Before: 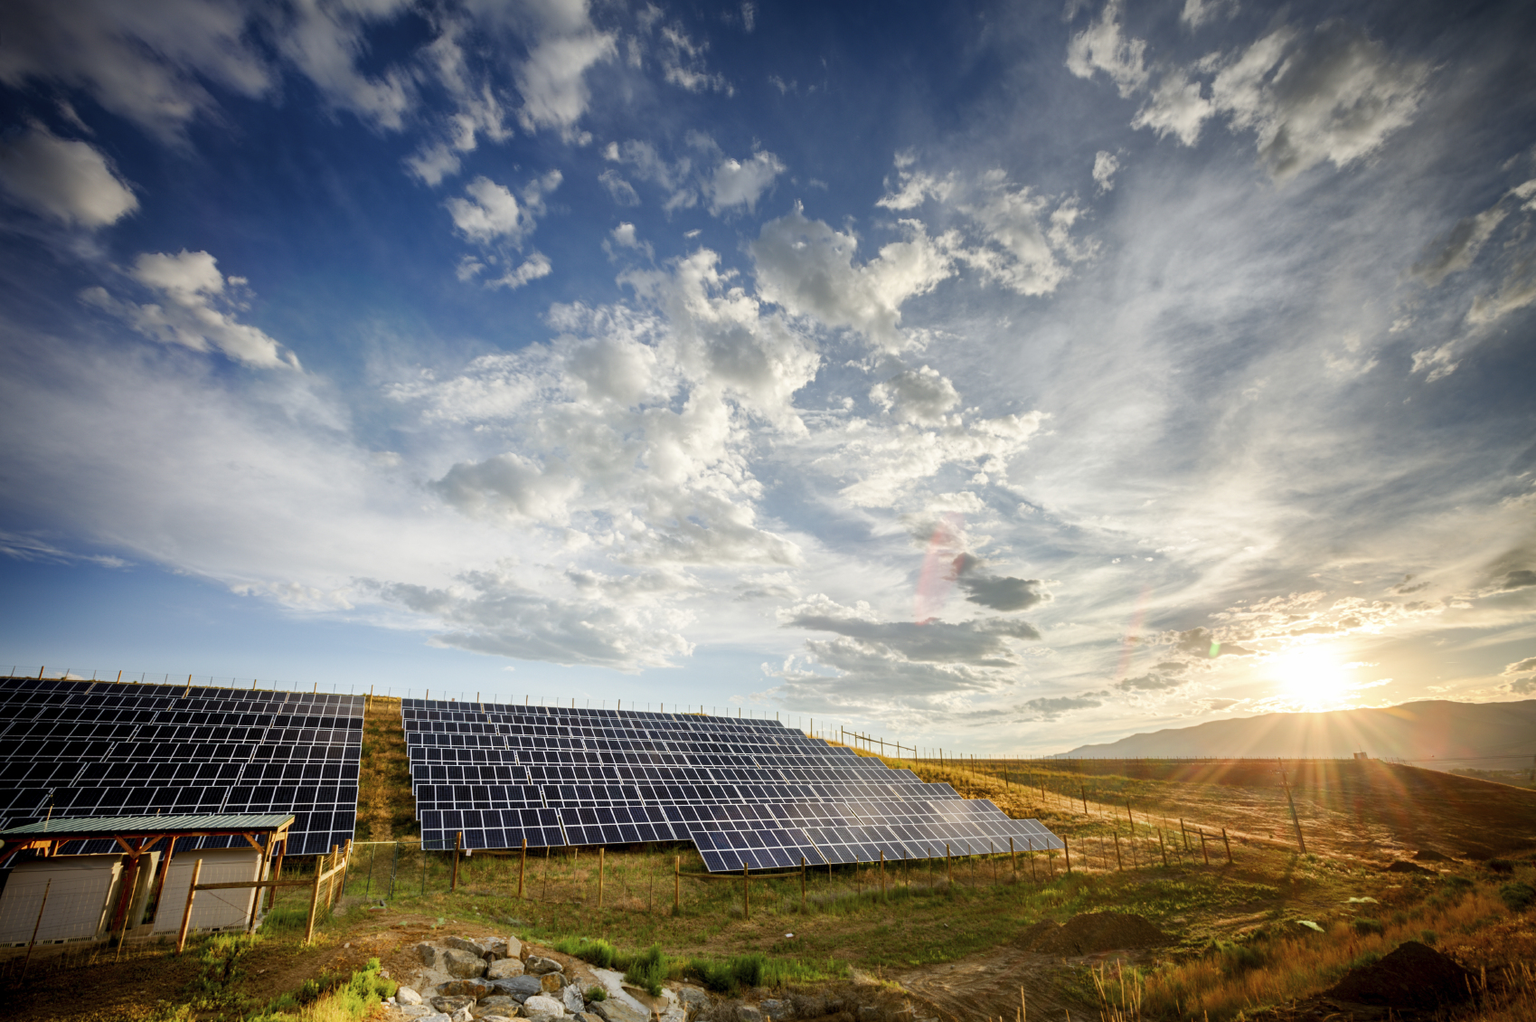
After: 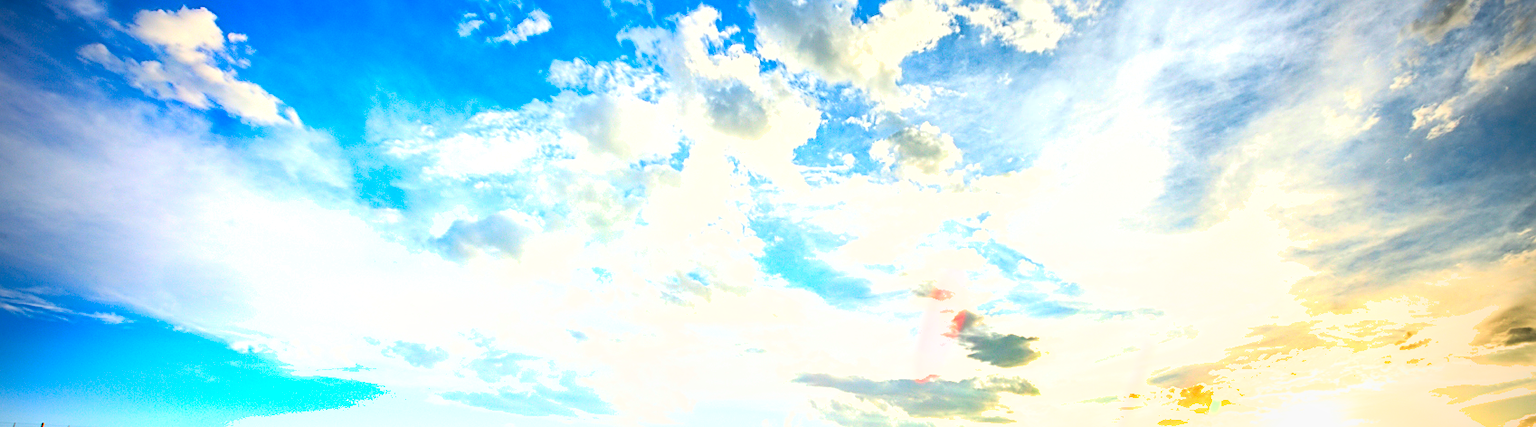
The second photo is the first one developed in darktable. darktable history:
crop and rotate: top 23.84%, bottom 34.294%
color correction: saturation 1.8
vignetting: on, module defaults
sharpen: on, module defaults
exposure: black level correction 0, exposure 0.953 EV, compensate exposure bias true, compensate highlight preservation false
contrast brightness saturation: contrast 0.2, brightness 0.16, saturation 0.22
shadows and highlights: soften with gaussian
